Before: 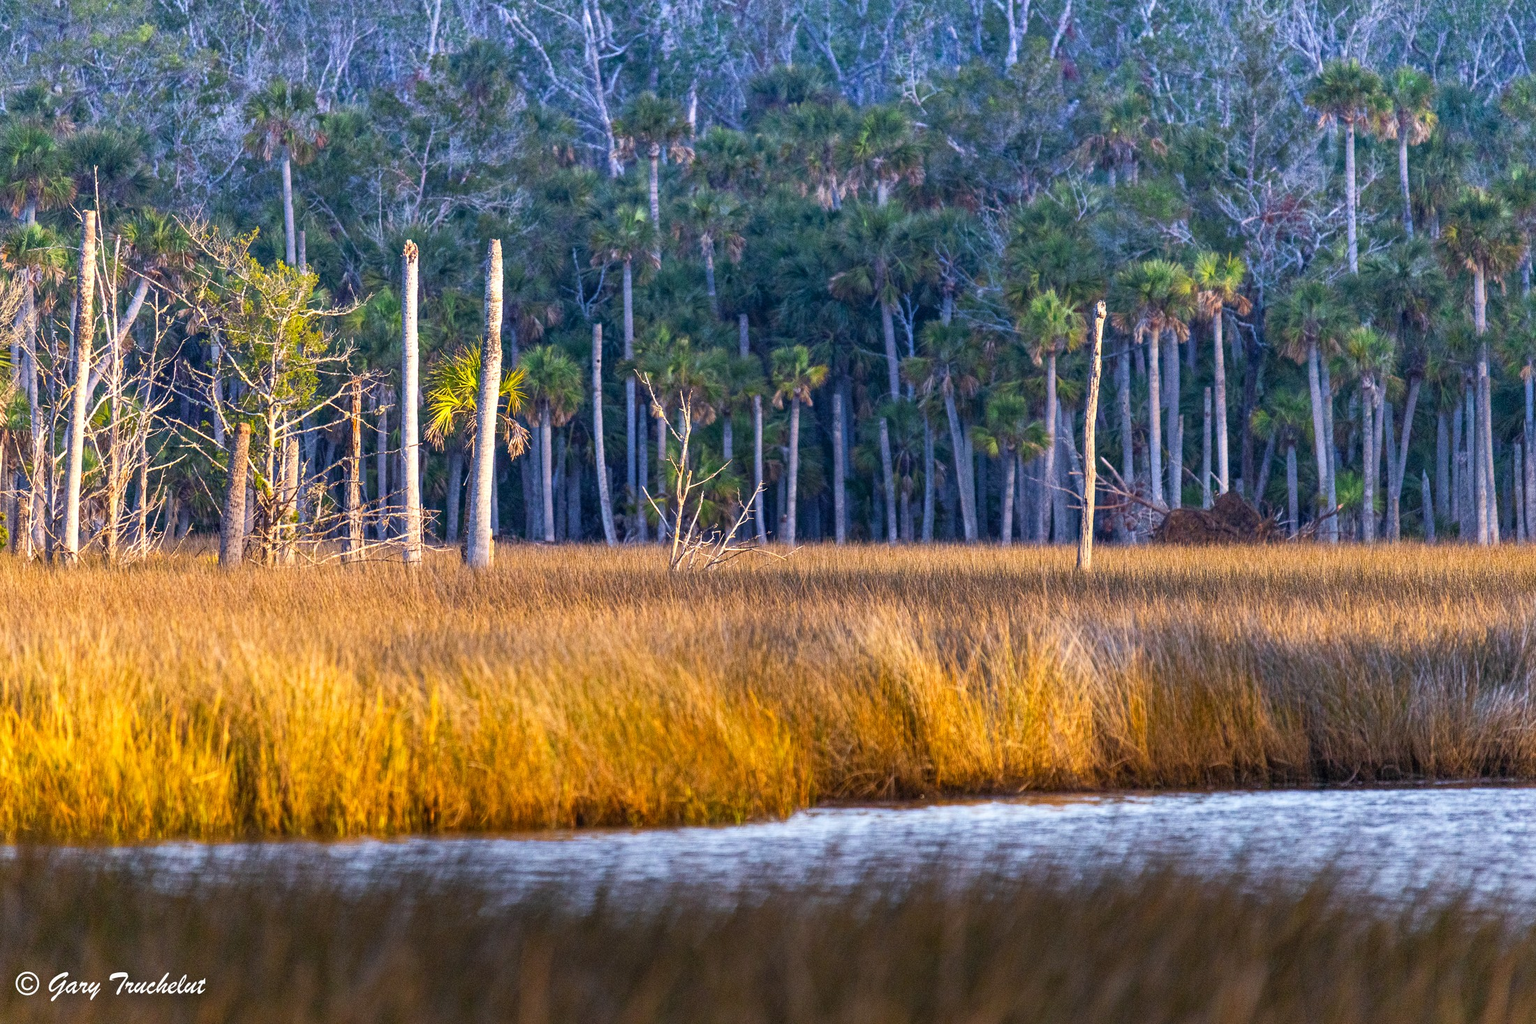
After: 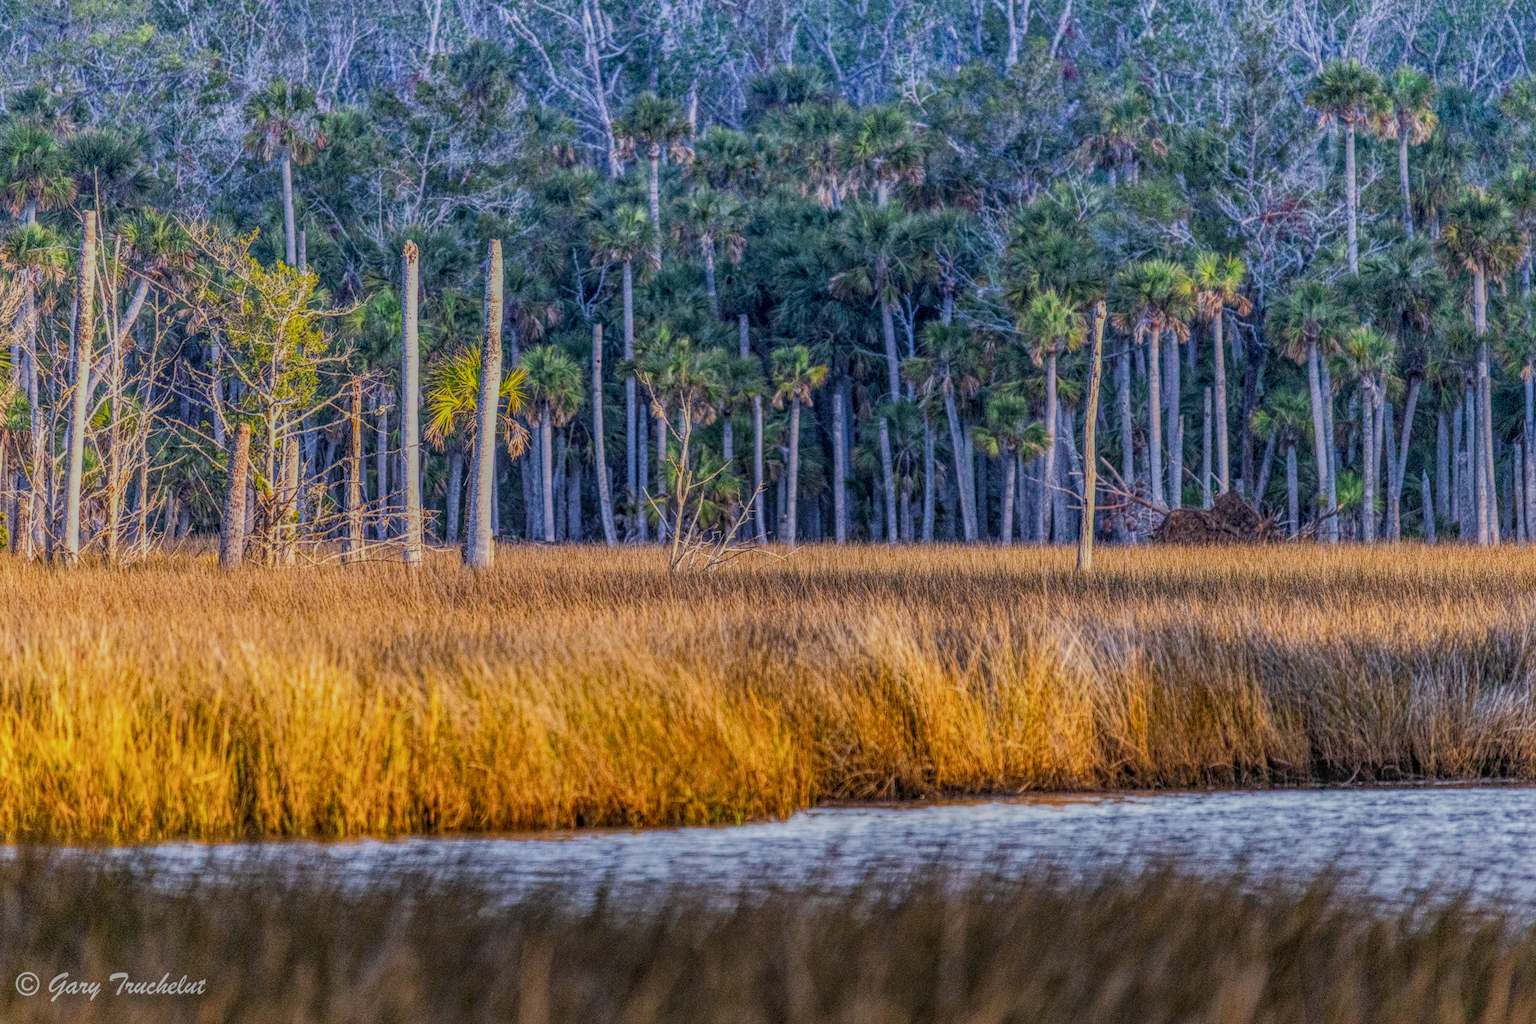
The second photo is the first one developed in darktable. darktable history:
local contrast: highlights 20%, shadows 30%, detail 200%, midtone range 0.2
filmic rgb: black relative exposure -7.65 EV, white relative exposure 4.56 EV, hardness 3.61
